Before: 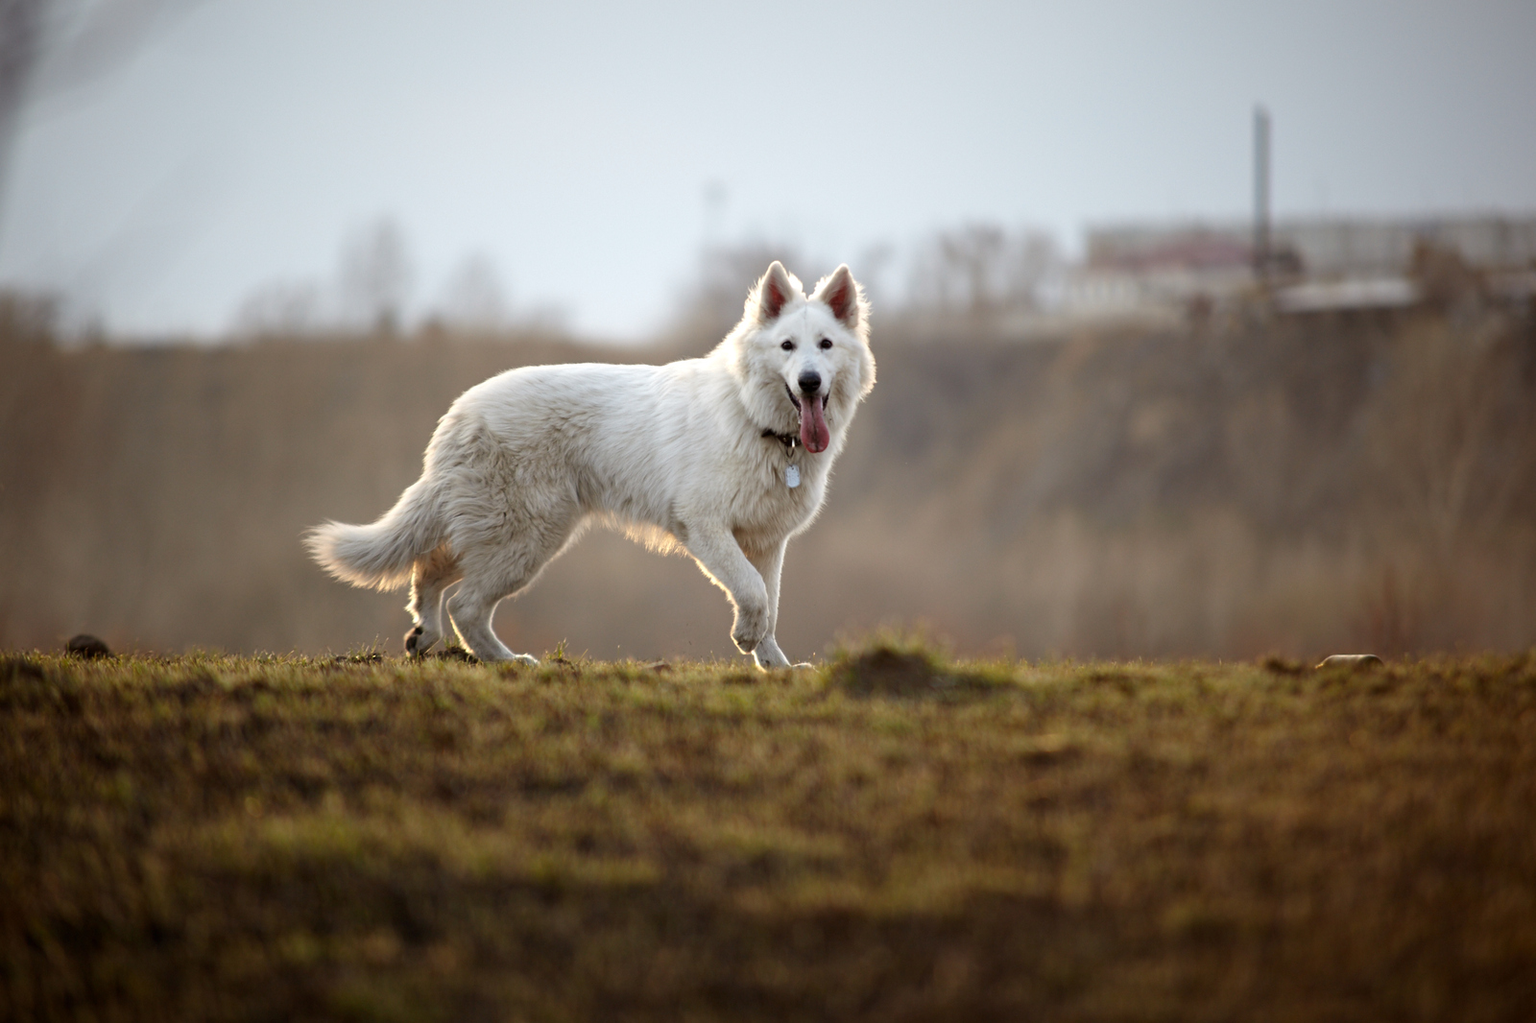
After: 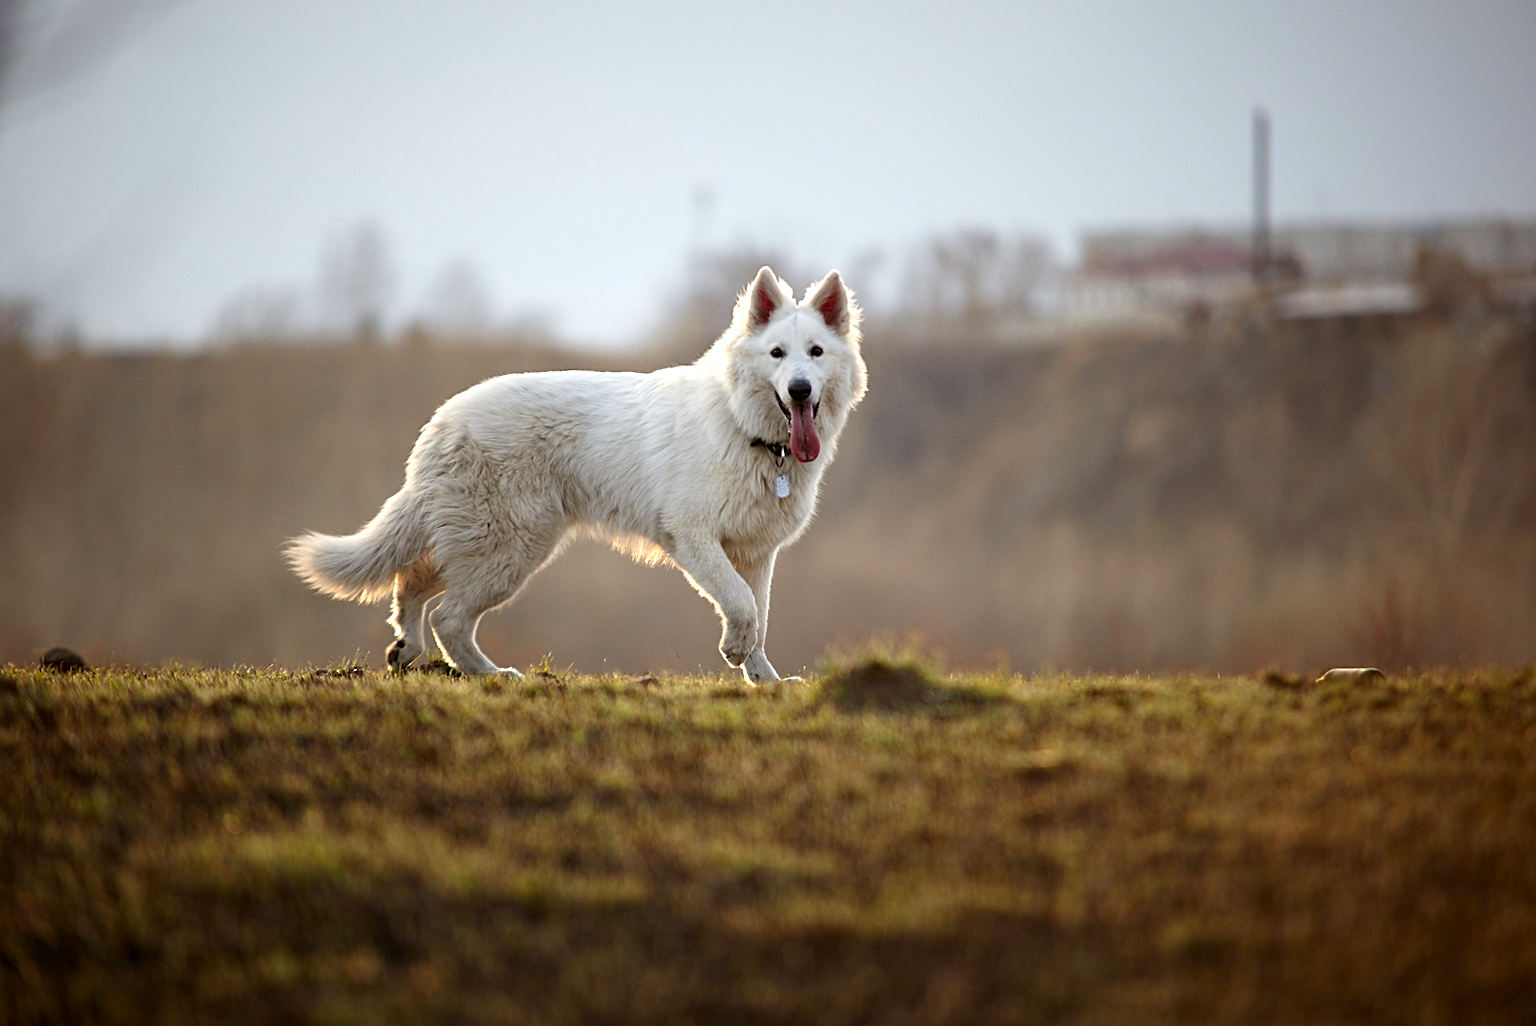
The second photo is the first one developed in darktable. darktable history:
color zones: curves: ch0 [(0.004, 0.305) (0.261, 0.623) (0.389, 0.399) (0.708, 0.571) (0.947, 0.34)]; ch1 [(0.025, 0.645) (0.229, 0.584) (0.326, 0.551) (0.484, 0.262) (0.757, 0.643)]
sharpen: on, module defaults
crop: left 1.697%, right 0.288%, bottom 1.617%
